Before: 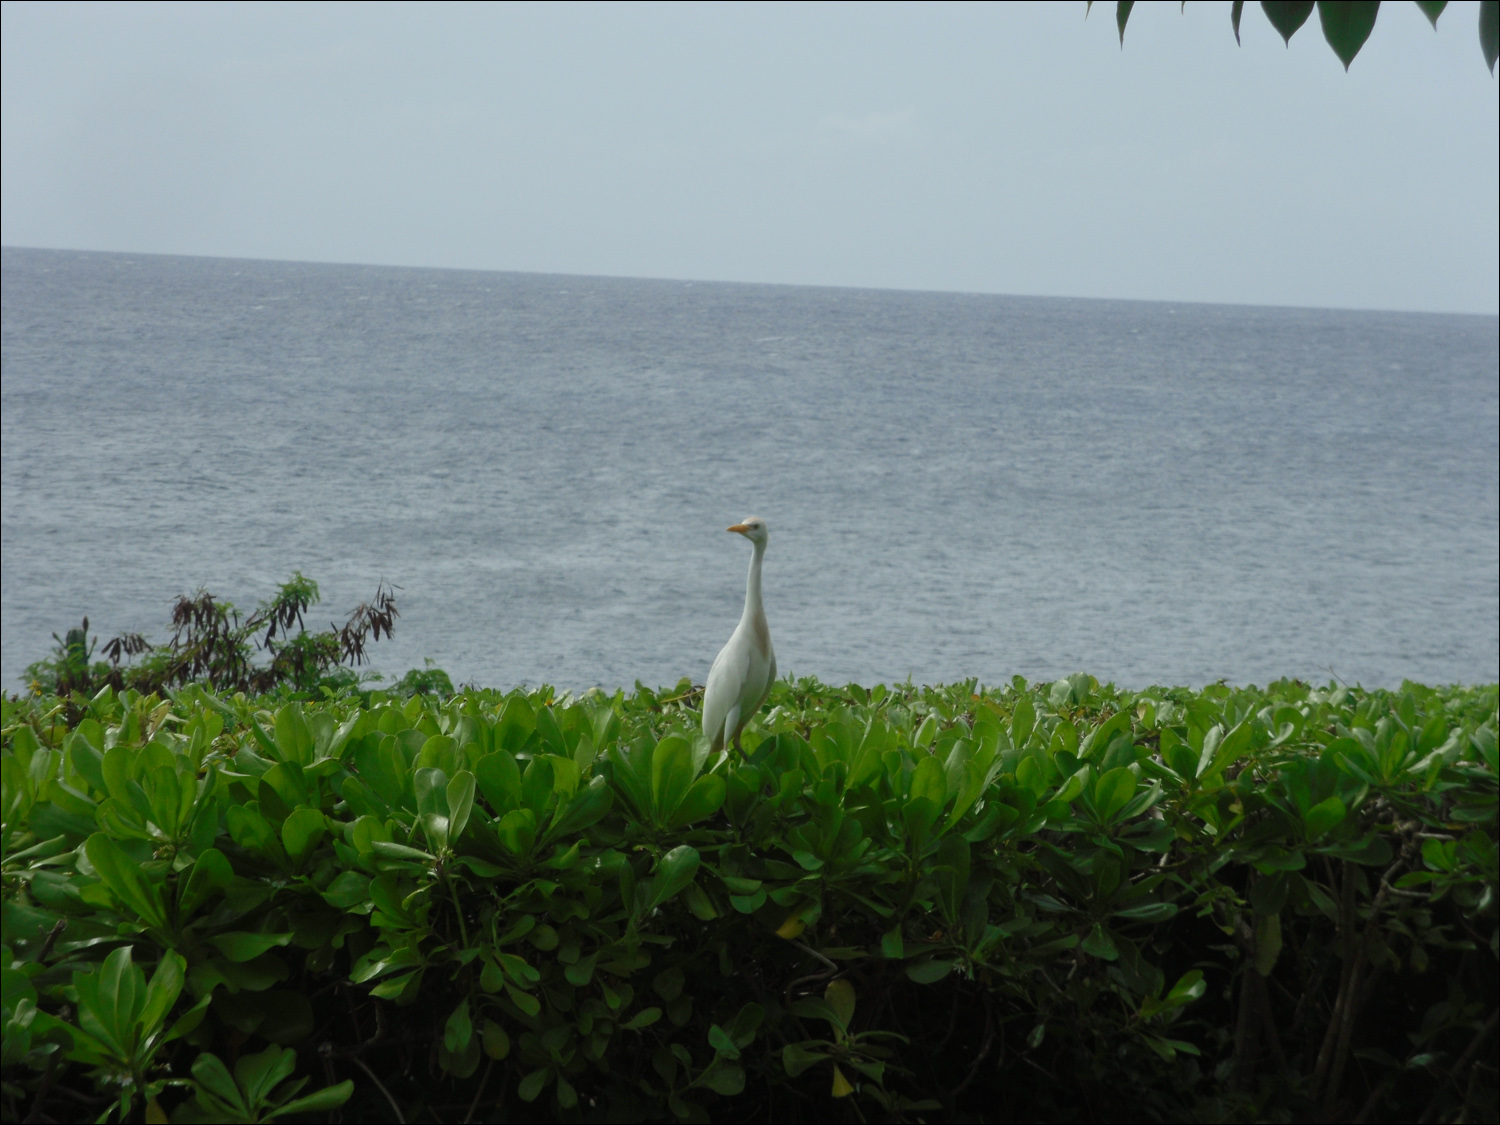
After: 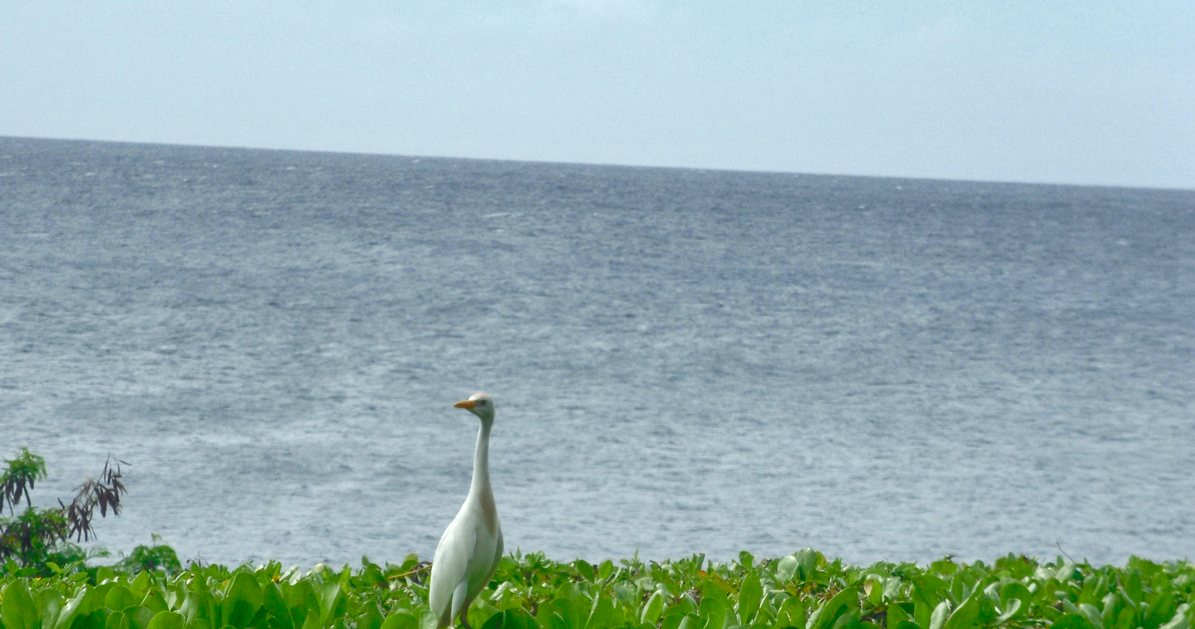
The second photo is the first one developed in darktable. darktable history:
shadows and highlights: radius 107.92, shadows 23.42, highlights -59.47, low approximation 0.01, soften with gaussian
crop: left 18.237%, top 11.107%, right 2.065%, bottom 32.929%
haze removal: strength -0.047, compatibility mode true, adaptive false
color balance rgb: global offset › chroma 0.099%, global offset › hue 251.51°, perceptual saturation grading › global saturation 20%, perceptual saturation grading › highlights -25.564%, perceptual saturation grading › shadows 49.349%
exposure: black level correction 0, exposure 0.692 EV, compensate highlight preservation false
